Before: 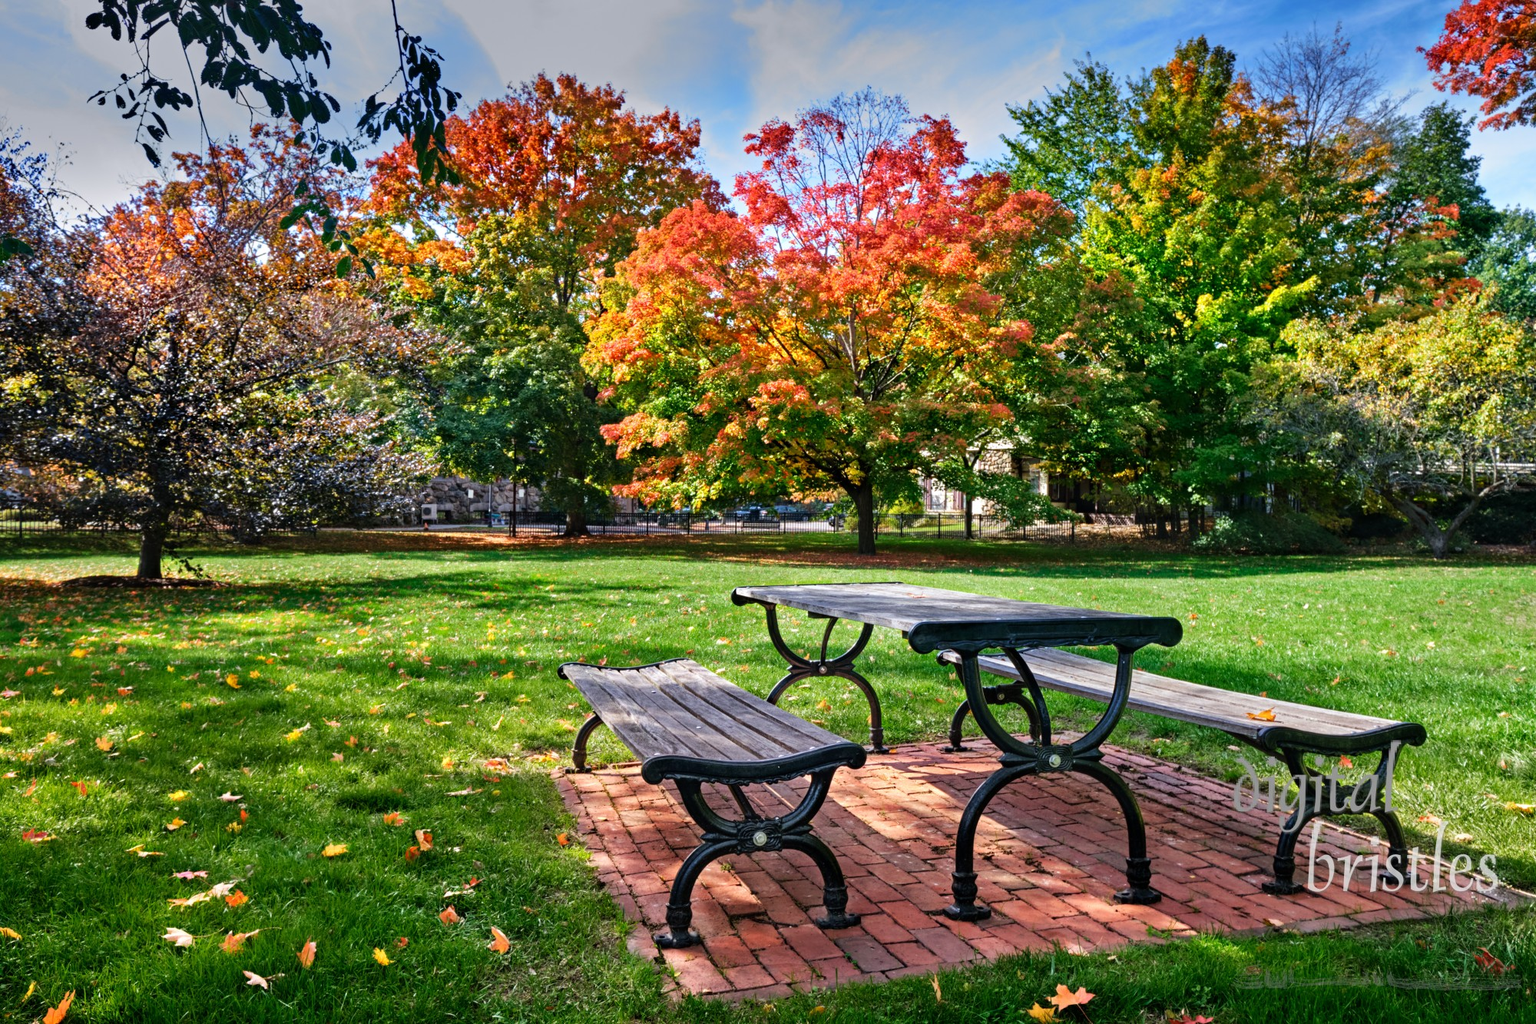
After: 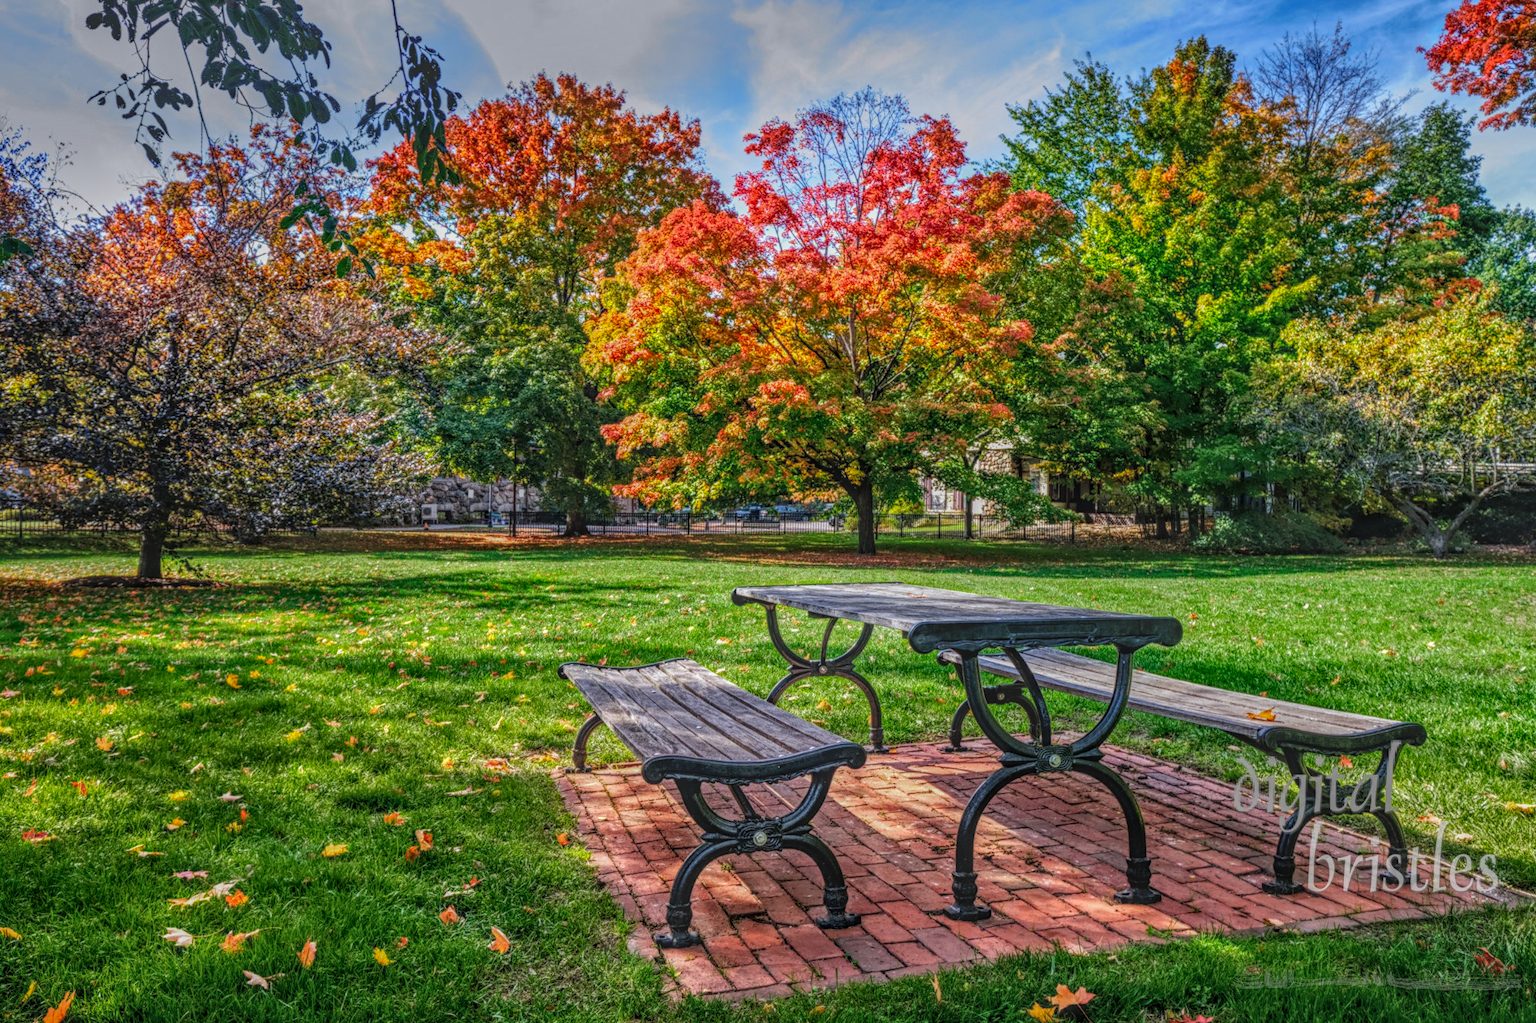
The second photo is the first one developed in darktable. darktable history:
local contrast: highlights 20%, shadows 26%, detail 199%, midtone range 0.2
